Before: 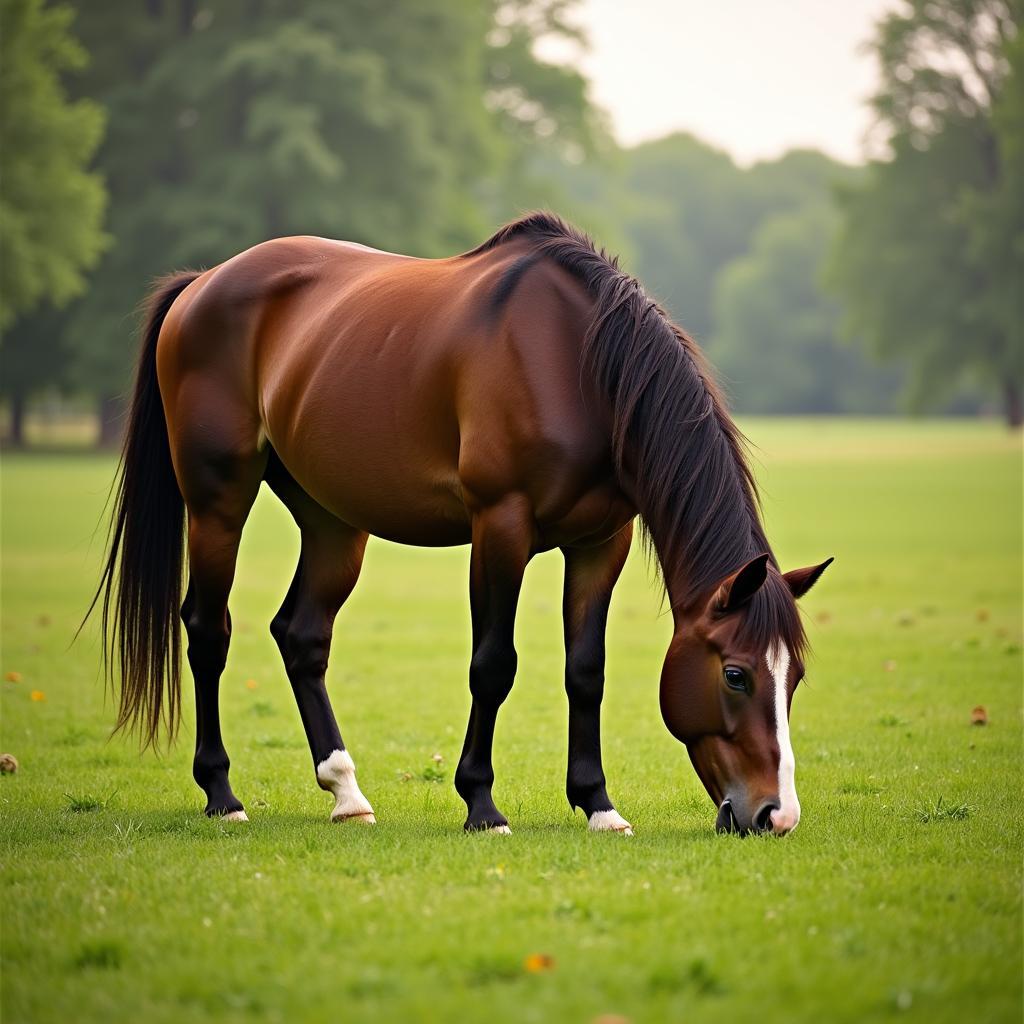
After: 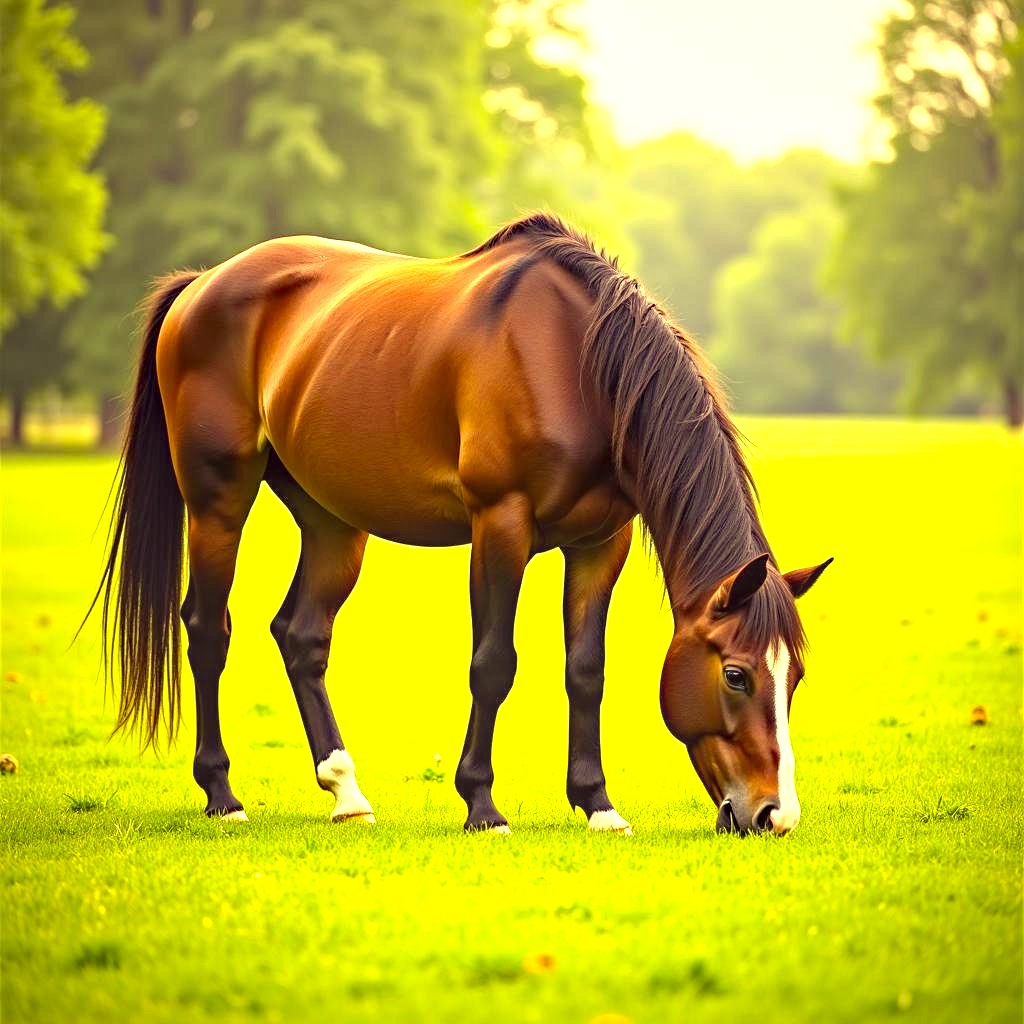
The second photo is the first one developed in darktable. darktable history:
local contrast: on, module defaults
color correction: highlights a* -0.478, highlights b* 39.83, shadows a* 9.53, shadows b* -0.694
haze removal: adaptive false
exposure: black level correction 0, exposure 1.369 EV, compensate highlight preservation false
